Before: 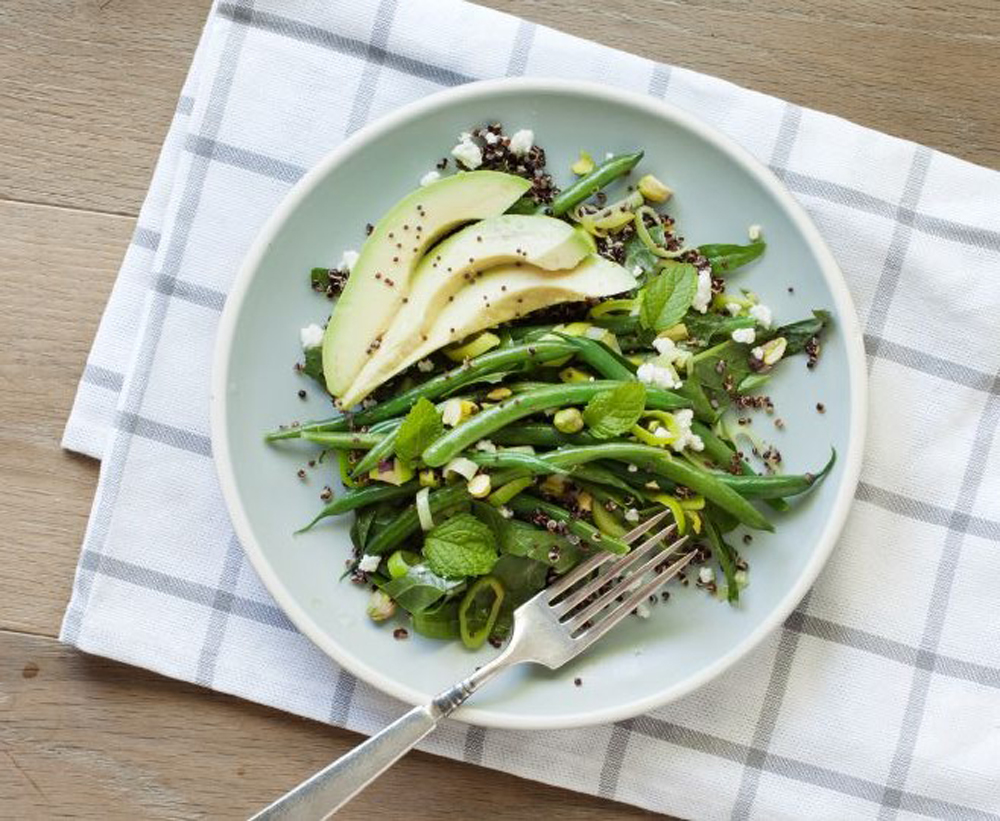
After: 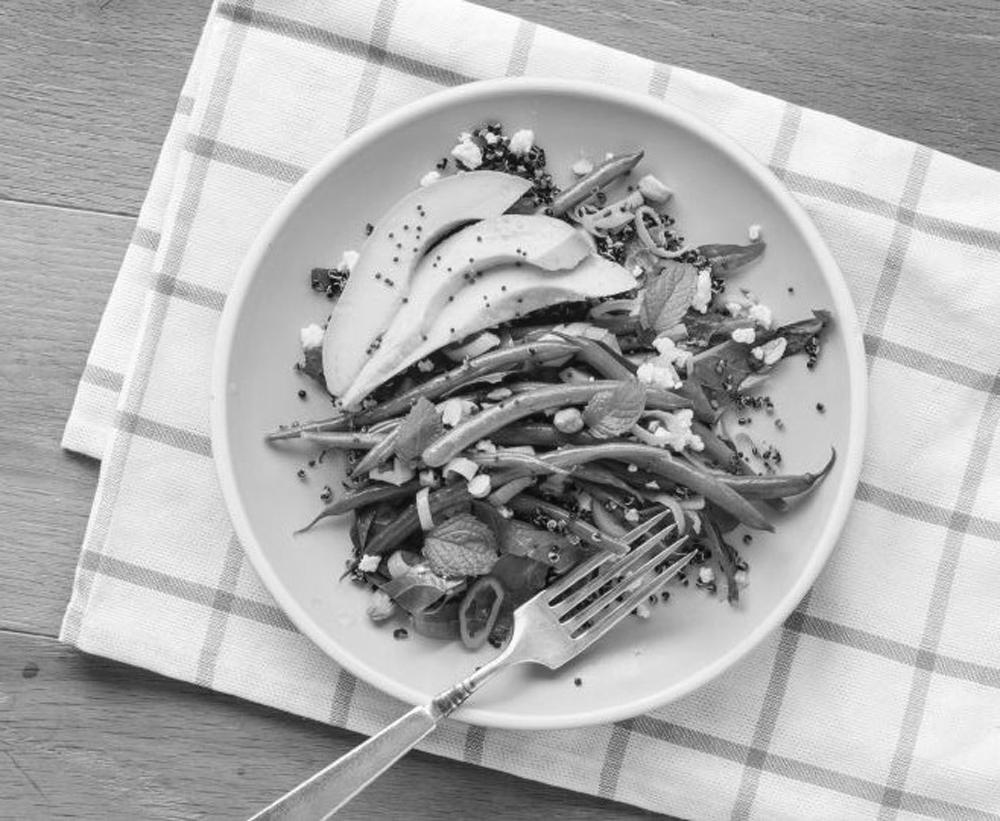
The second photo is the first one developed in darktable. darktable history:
monochrome: on, module defaults
local contrast: detail 110%
